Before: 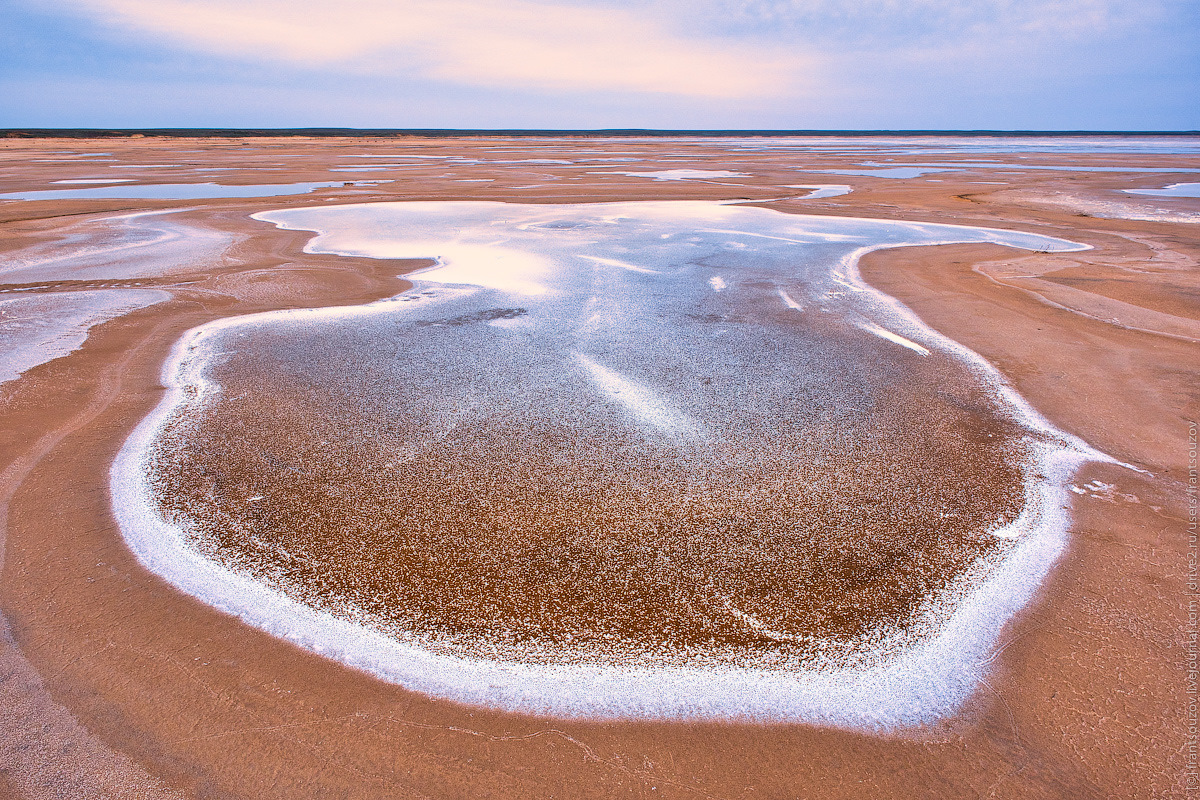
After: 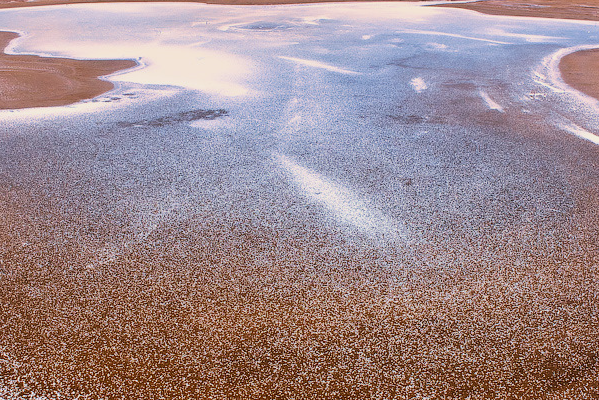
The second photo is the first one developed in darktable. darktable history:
crop: left 25%, top 25%, right 25%, bottom 25%
exposure: exposure -0.157 EV, compensate highlight preservation false
